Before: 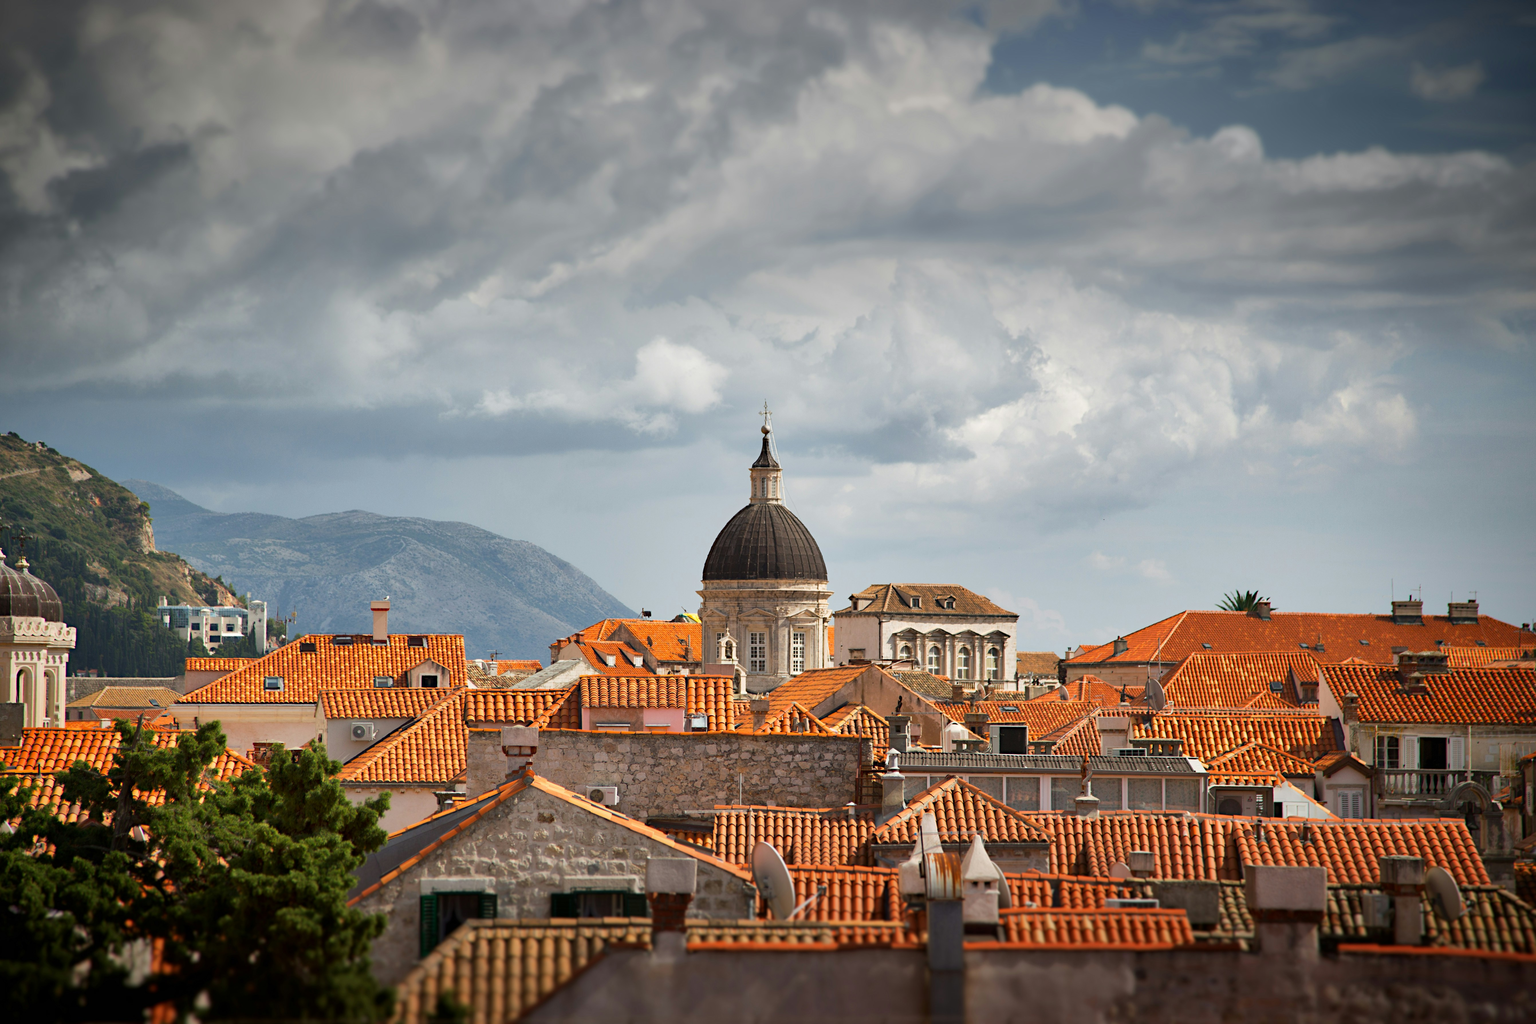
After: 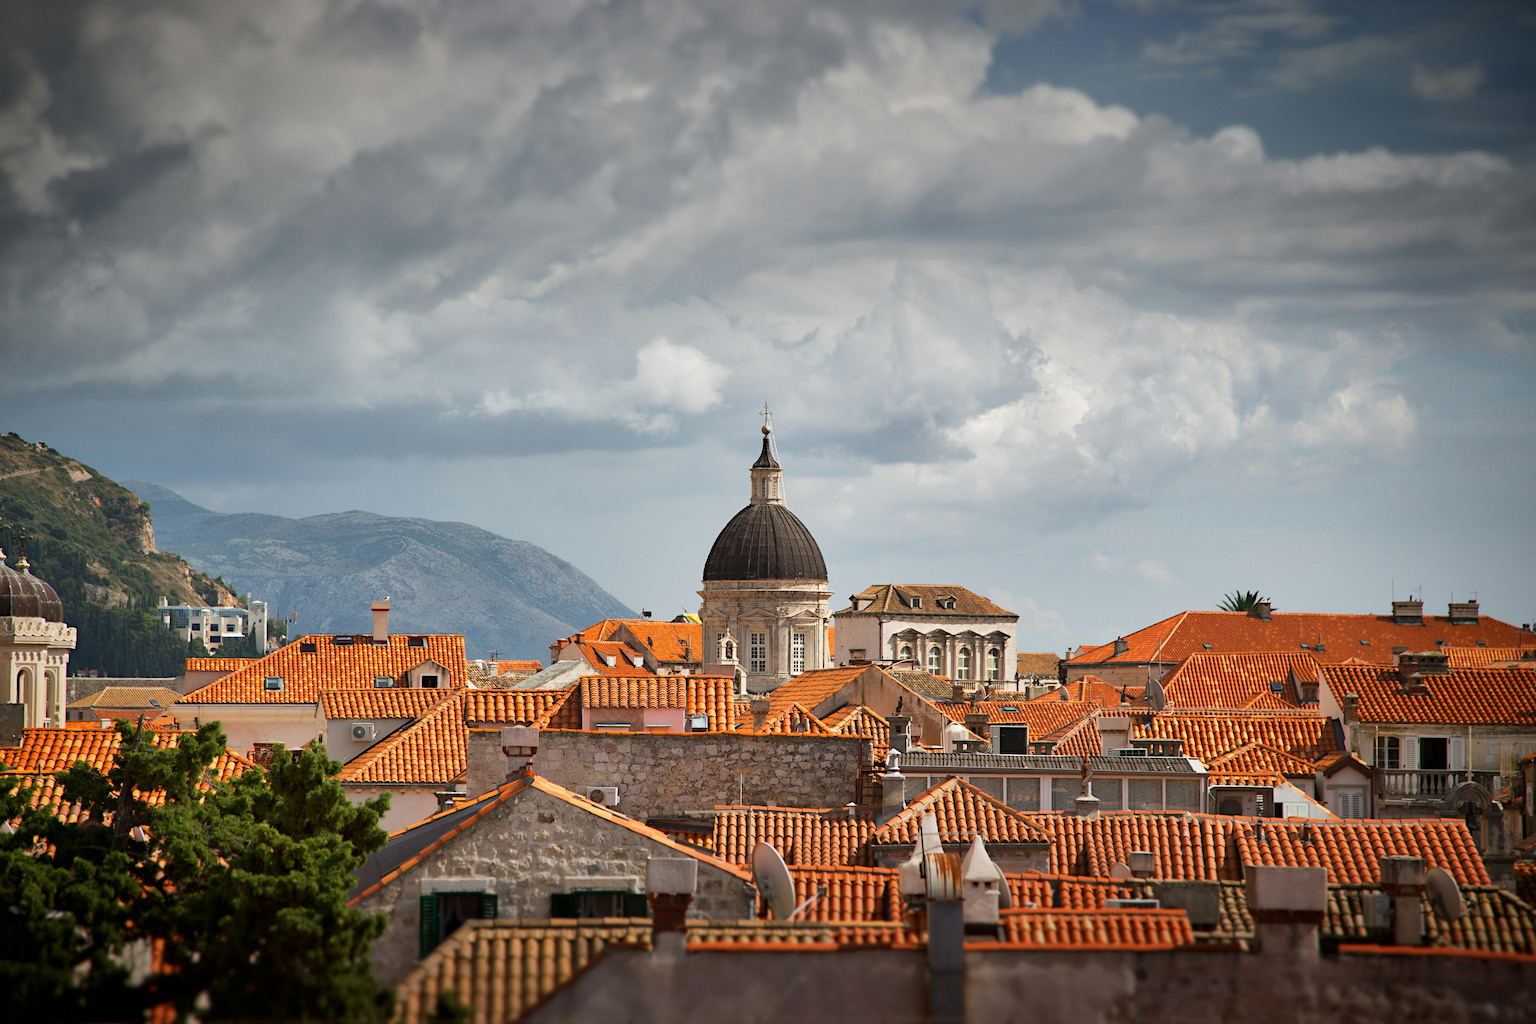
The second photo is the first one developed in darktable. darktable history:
sharpen: amount 0.206
exposure: exposure -0.042 EV, compensate highlight preservation false
